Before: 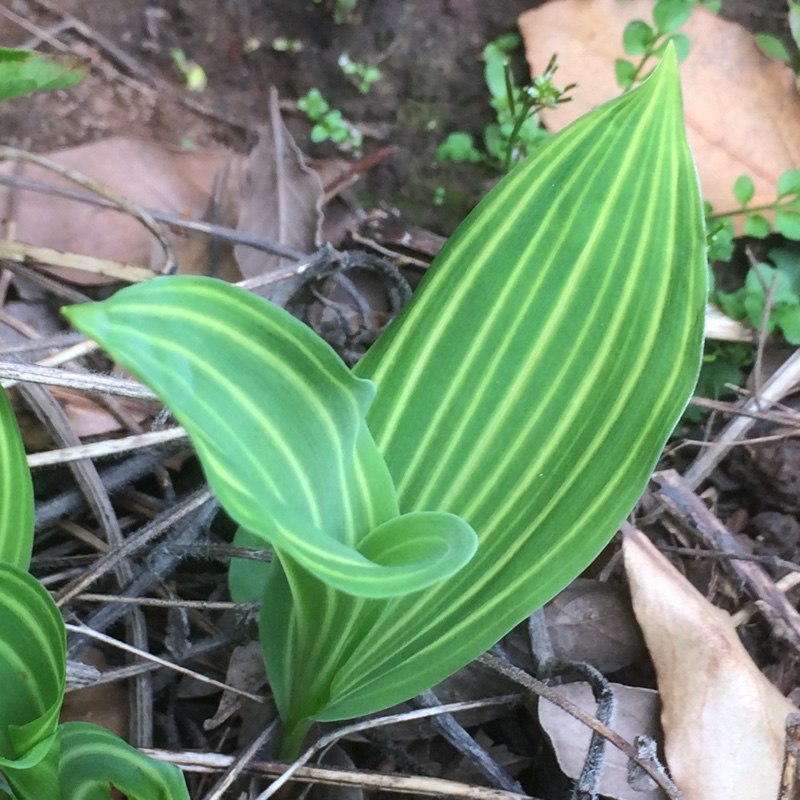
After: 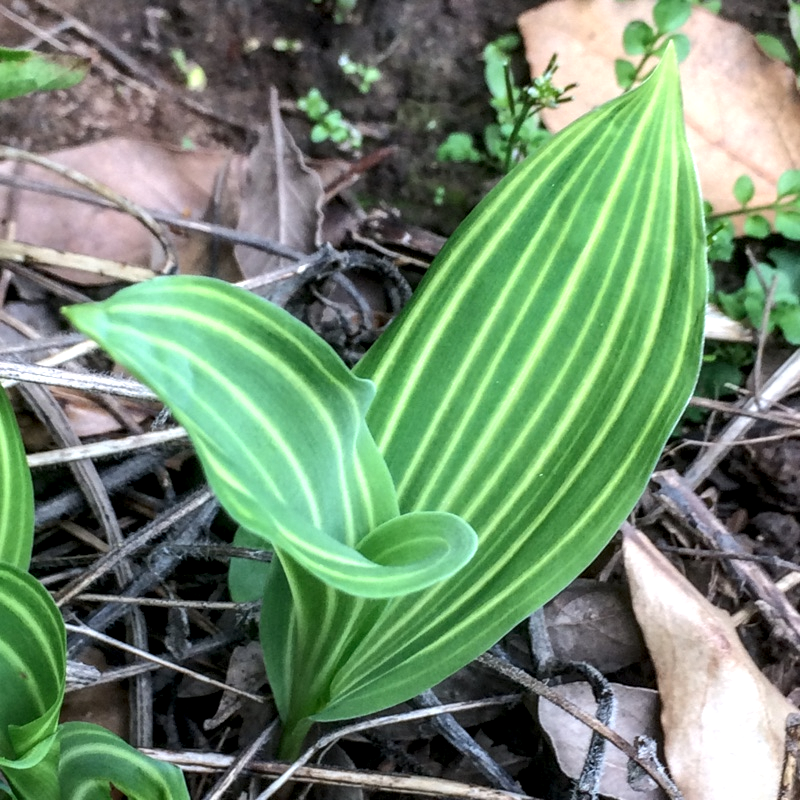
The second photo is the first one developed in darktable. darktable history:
sharpen: radius 2.883, amount 0.868, threshold 47.523
local contrast: highlights 20%, shadows 70%, detail 170%
